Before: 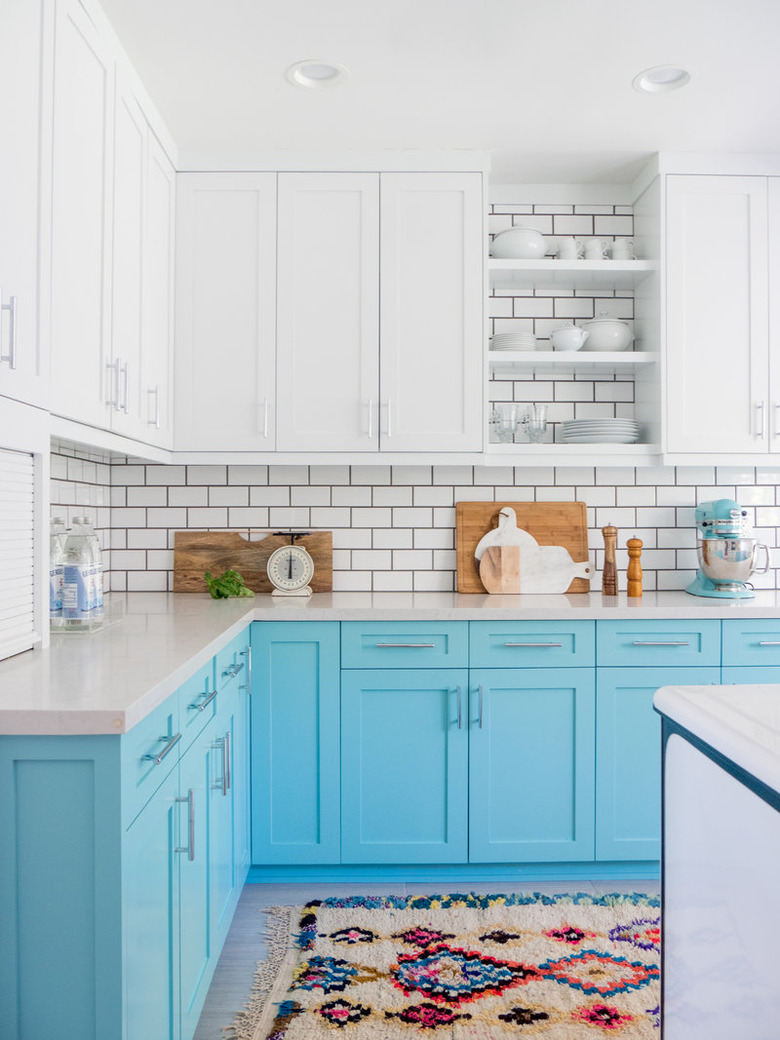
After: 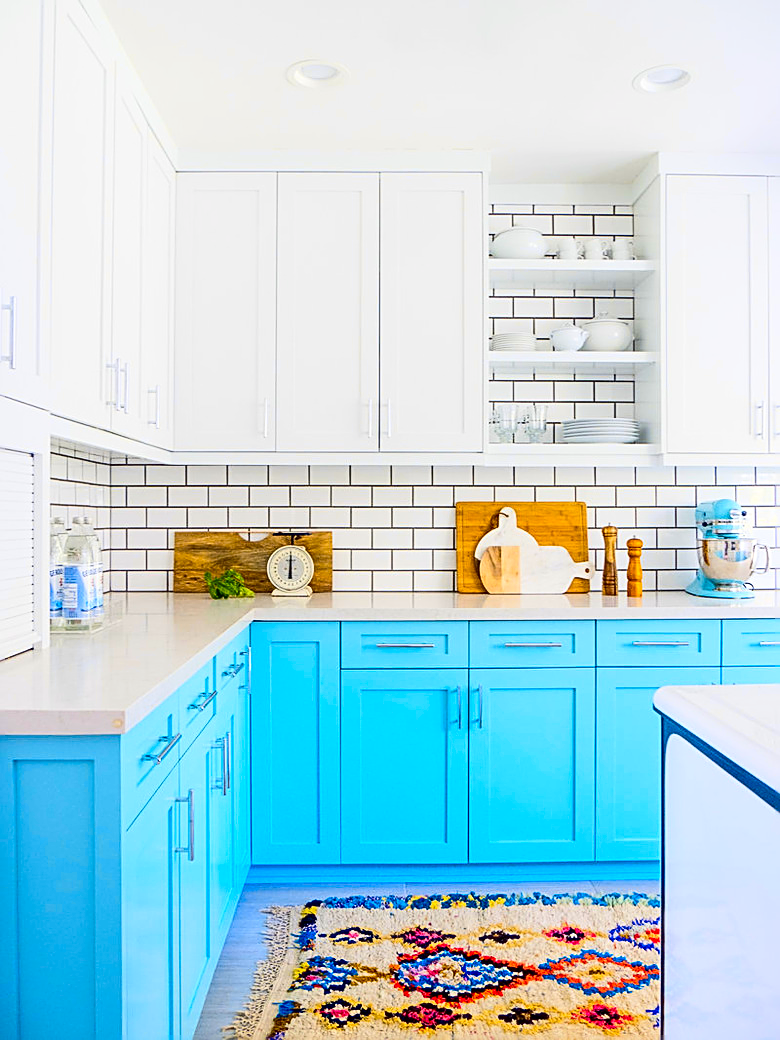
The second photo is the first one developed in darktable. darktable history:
contrast brightness saturation: contrast 0.23, brightness 0.1, saturation 0.29
sharpen: amount 0.901
color contrast: green-magenta contrast 1.12, blue-yellow contrast 1.95, unbound 0
exposure: compensate highlight preservation false
